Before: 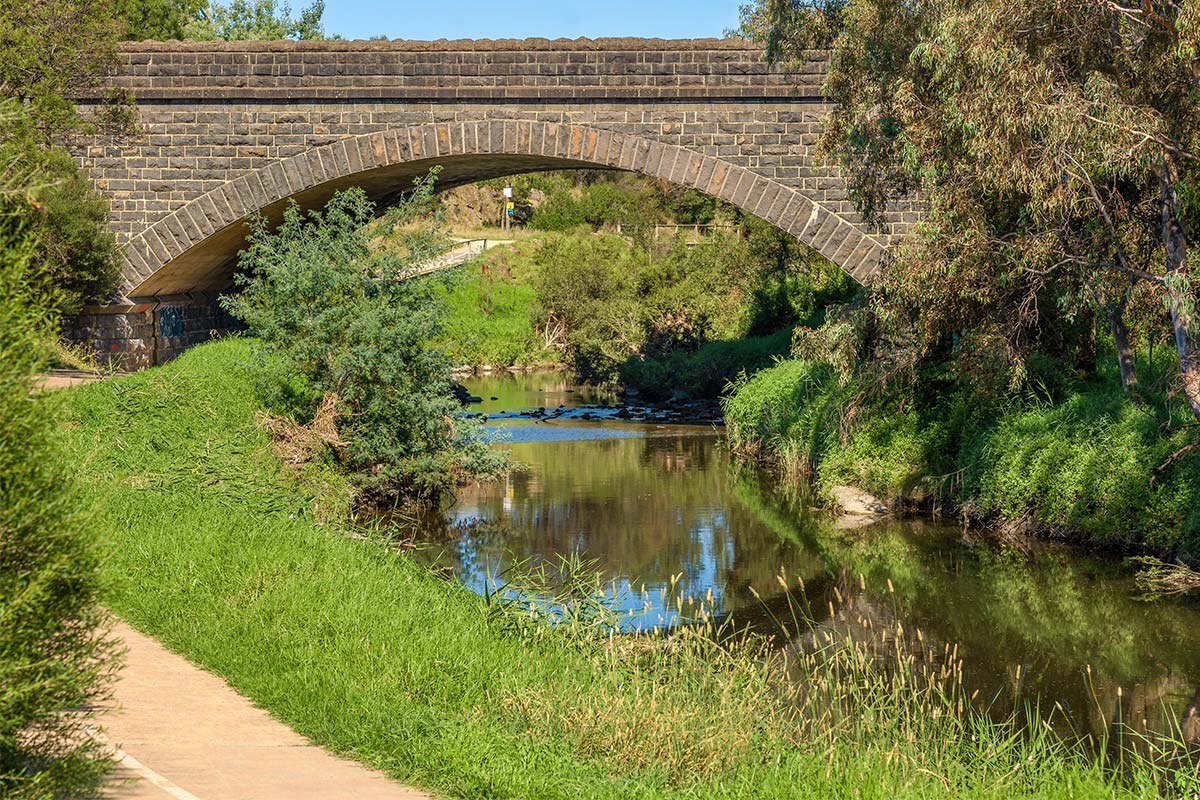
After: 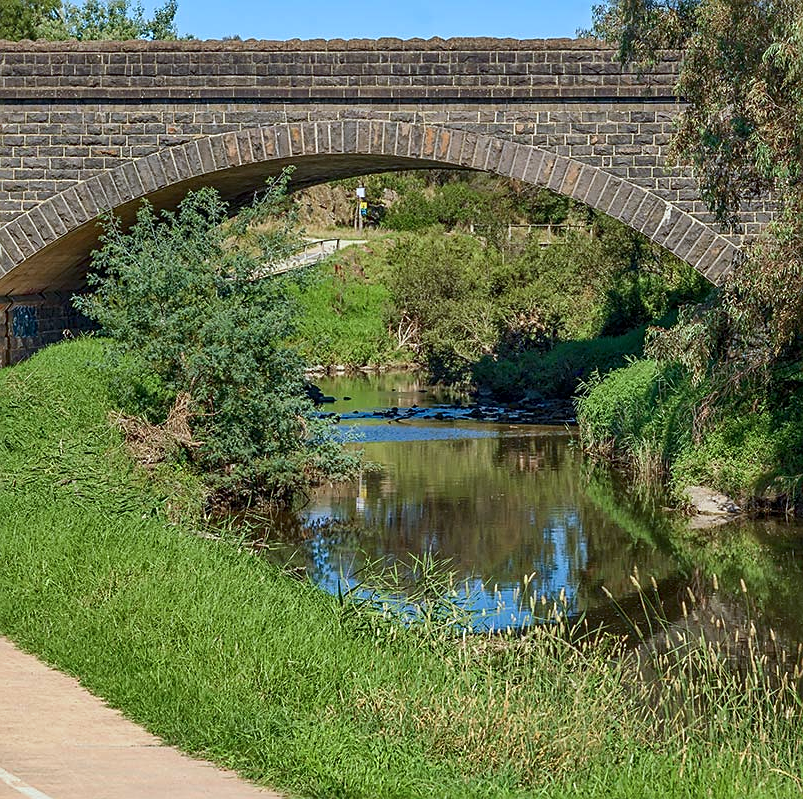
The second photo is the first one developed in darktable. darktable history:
color calibration: x 0.37, y 0.382, temperature 4319.25 K
crop and rotate: left 12.326%, right 20.728%
sharpen: on, module defaults
exposure: compensate exposure bias true, compensate highlight preservation false
tone equalizer: -8 EV 0.257 EV, -7 EV 0.448 EV, -6 EV 0.454 EV, -5 EV 0.272 EV, -3 EV -0.277 EV, -2 EV -0.392 EV, -1 EV -0.419 EV, +0 EV -0.236 EV
local contrast: mode bilateral grid, contrast 19, coarseness 50, detail 120%, midtone range 0.2
